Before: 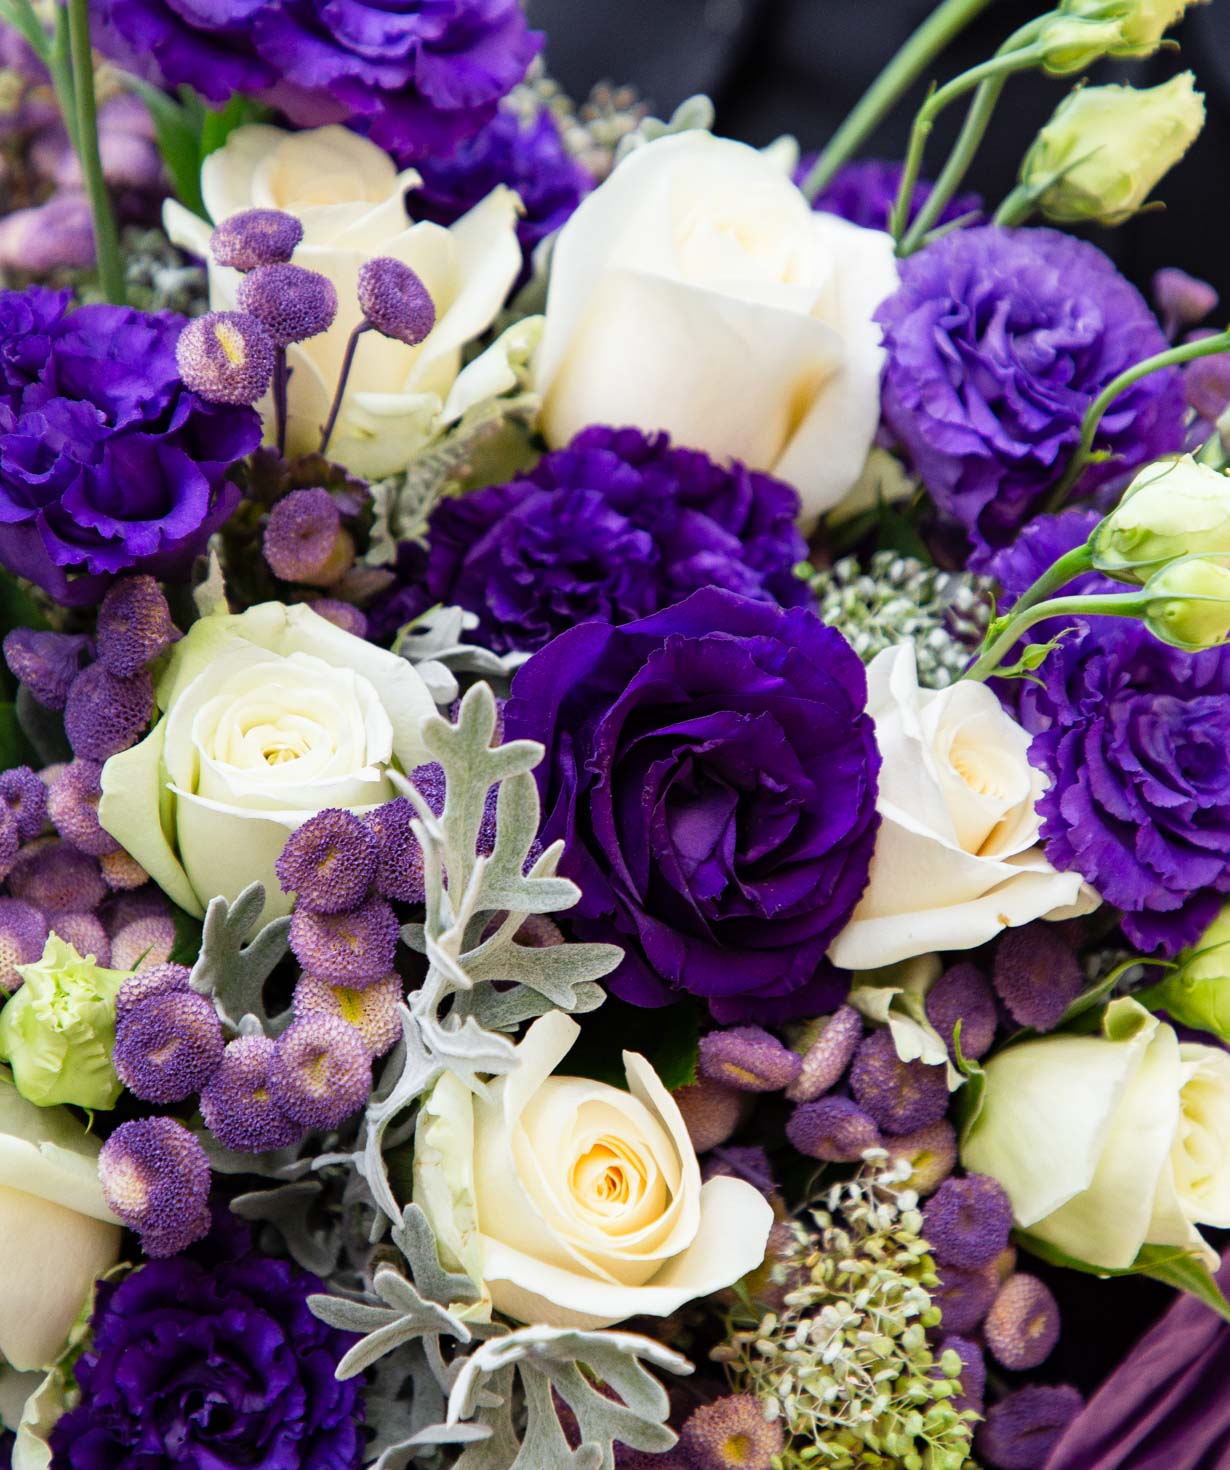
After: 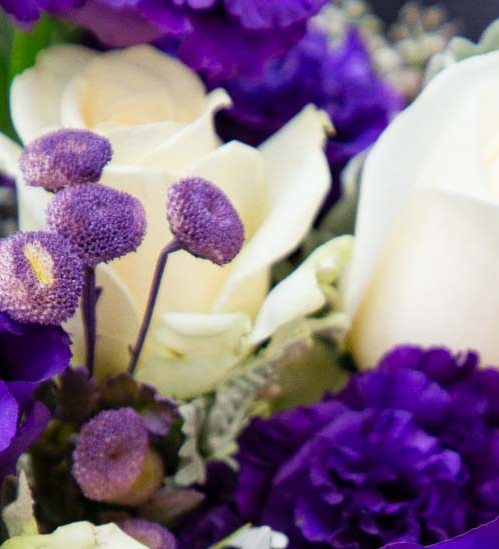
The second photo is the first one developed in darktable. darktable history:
crop: left 15.594%, top 5.462%, right 43.81%, bottom 57.164%
